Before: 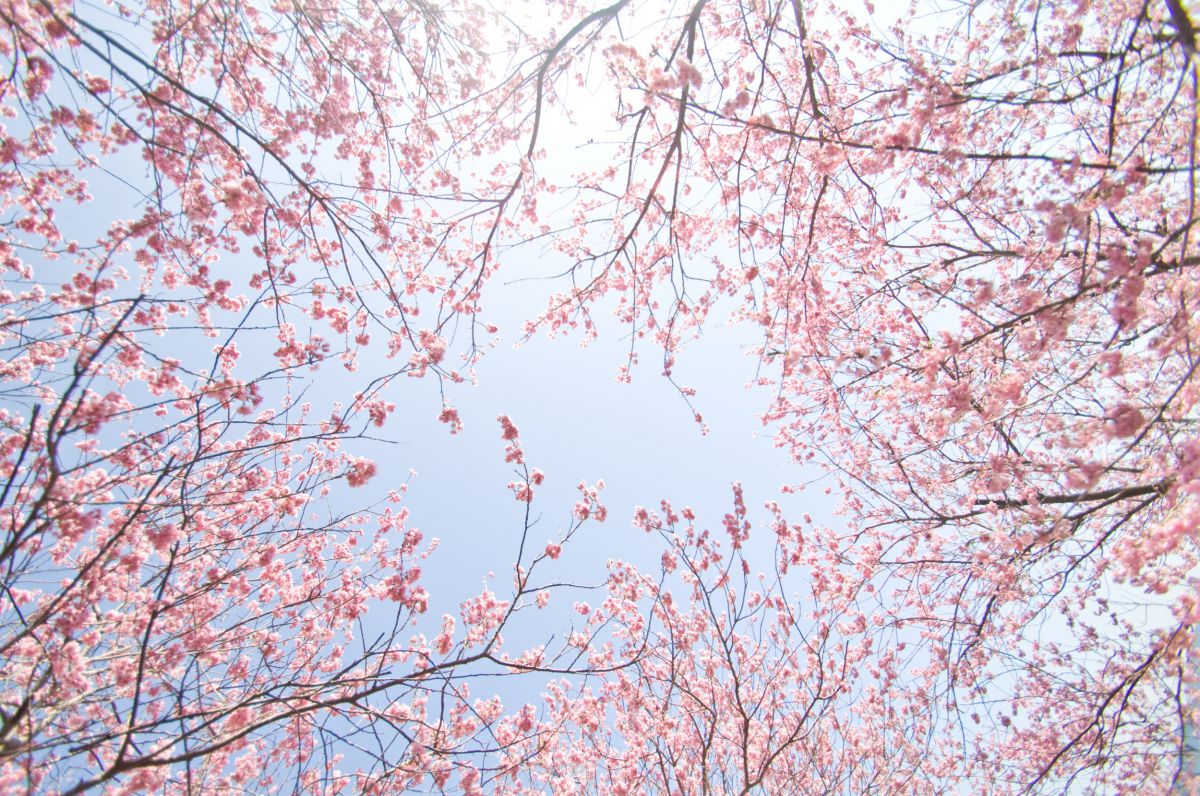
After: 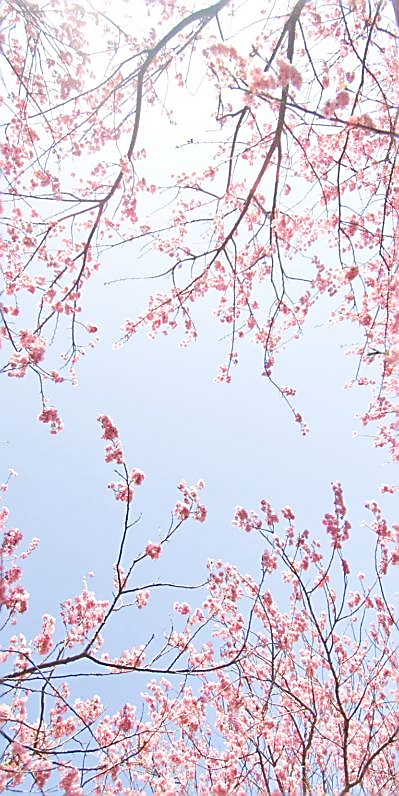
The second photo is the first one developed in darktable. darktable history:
velvia: on, module defaults
sharpen: radius 1.4, amount 1.25, threshold 0.7
crop: left 33.36%, right 33.36%
